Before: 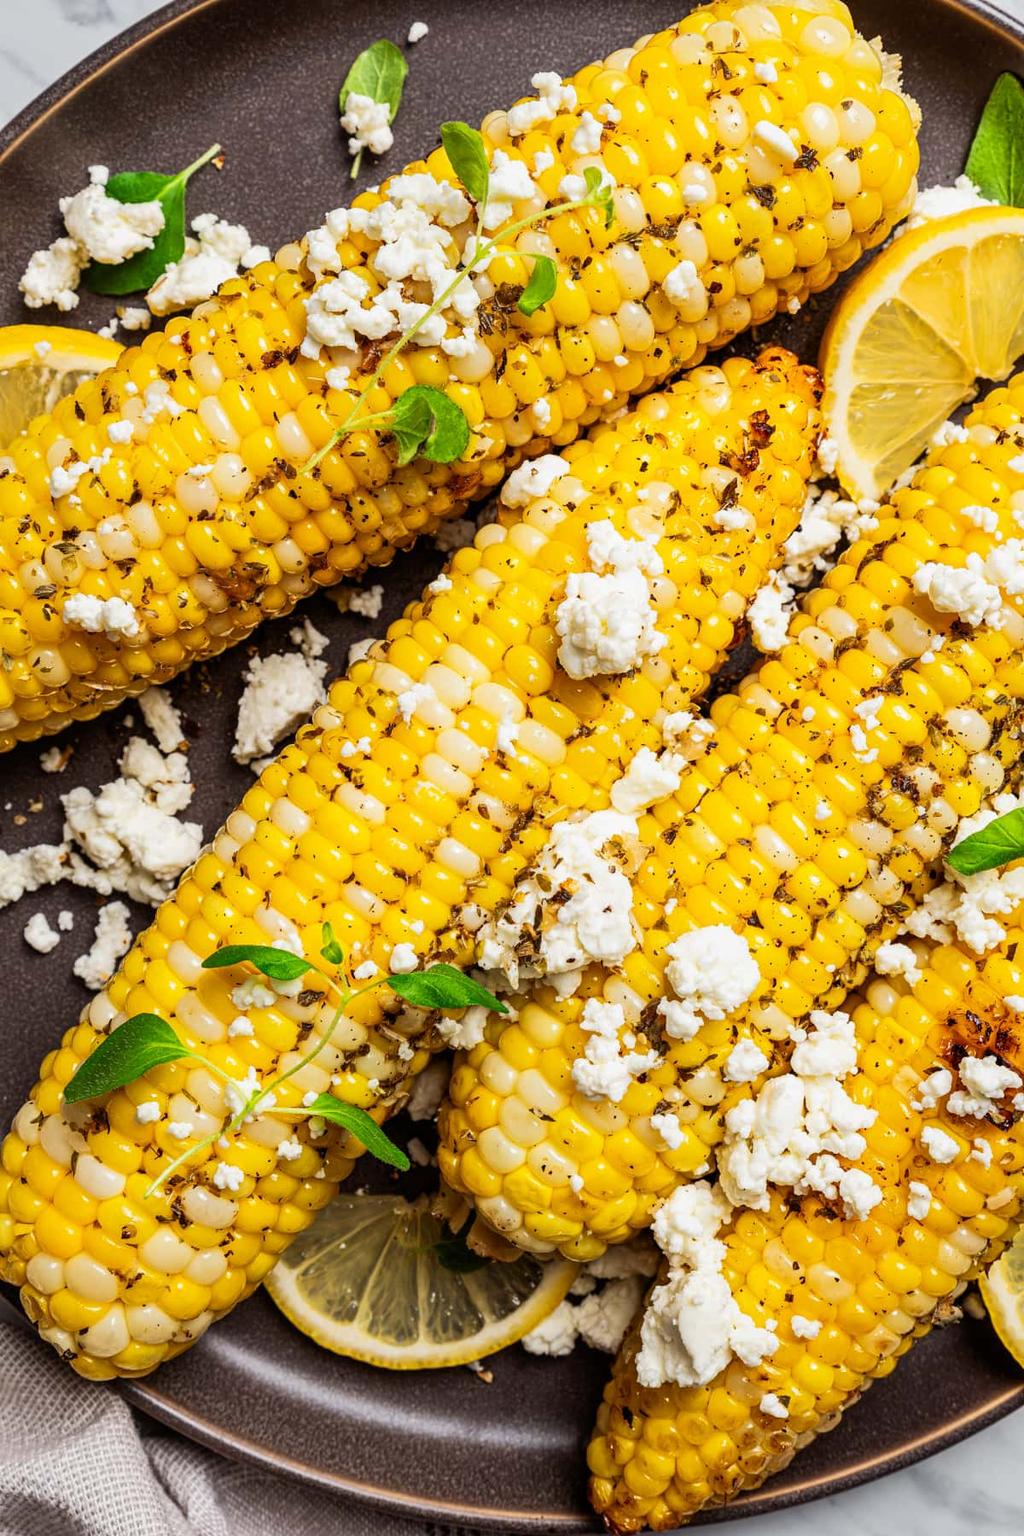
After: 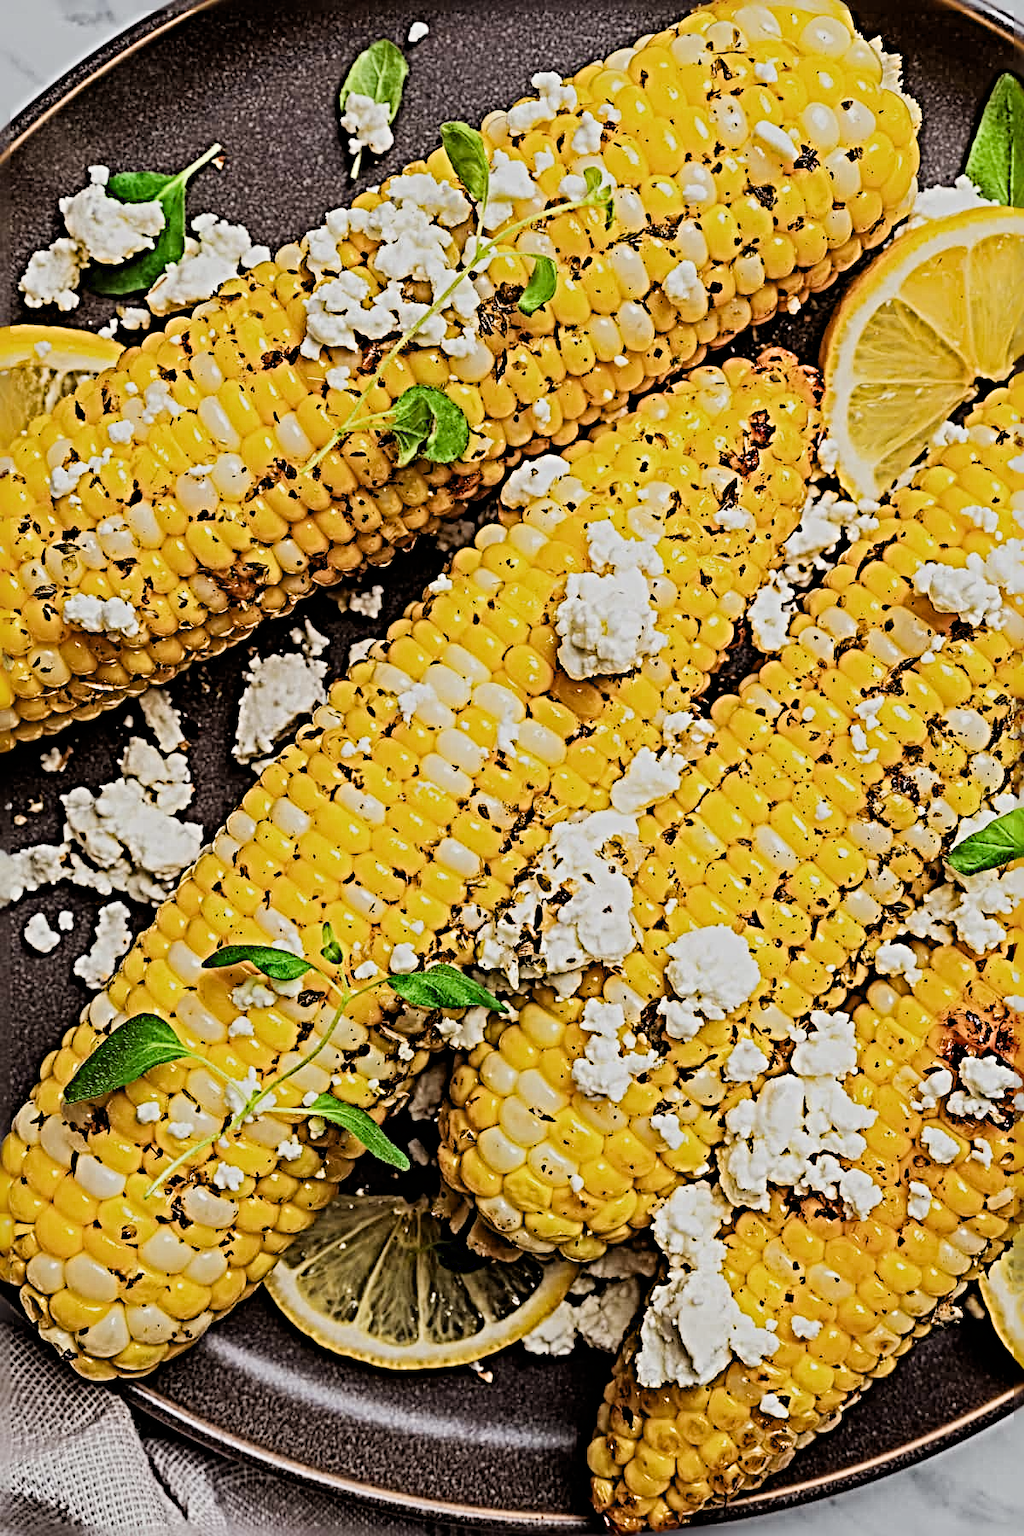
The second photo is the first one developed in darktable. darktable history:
filmic rgb: black relative exposure -7.65 EV, white relative exposure 4.56 EV, hardness 3.61, iterations of high-quality reconstruction 0
sharpen: radius 6.267, amount 1.814, threshold 0.215
